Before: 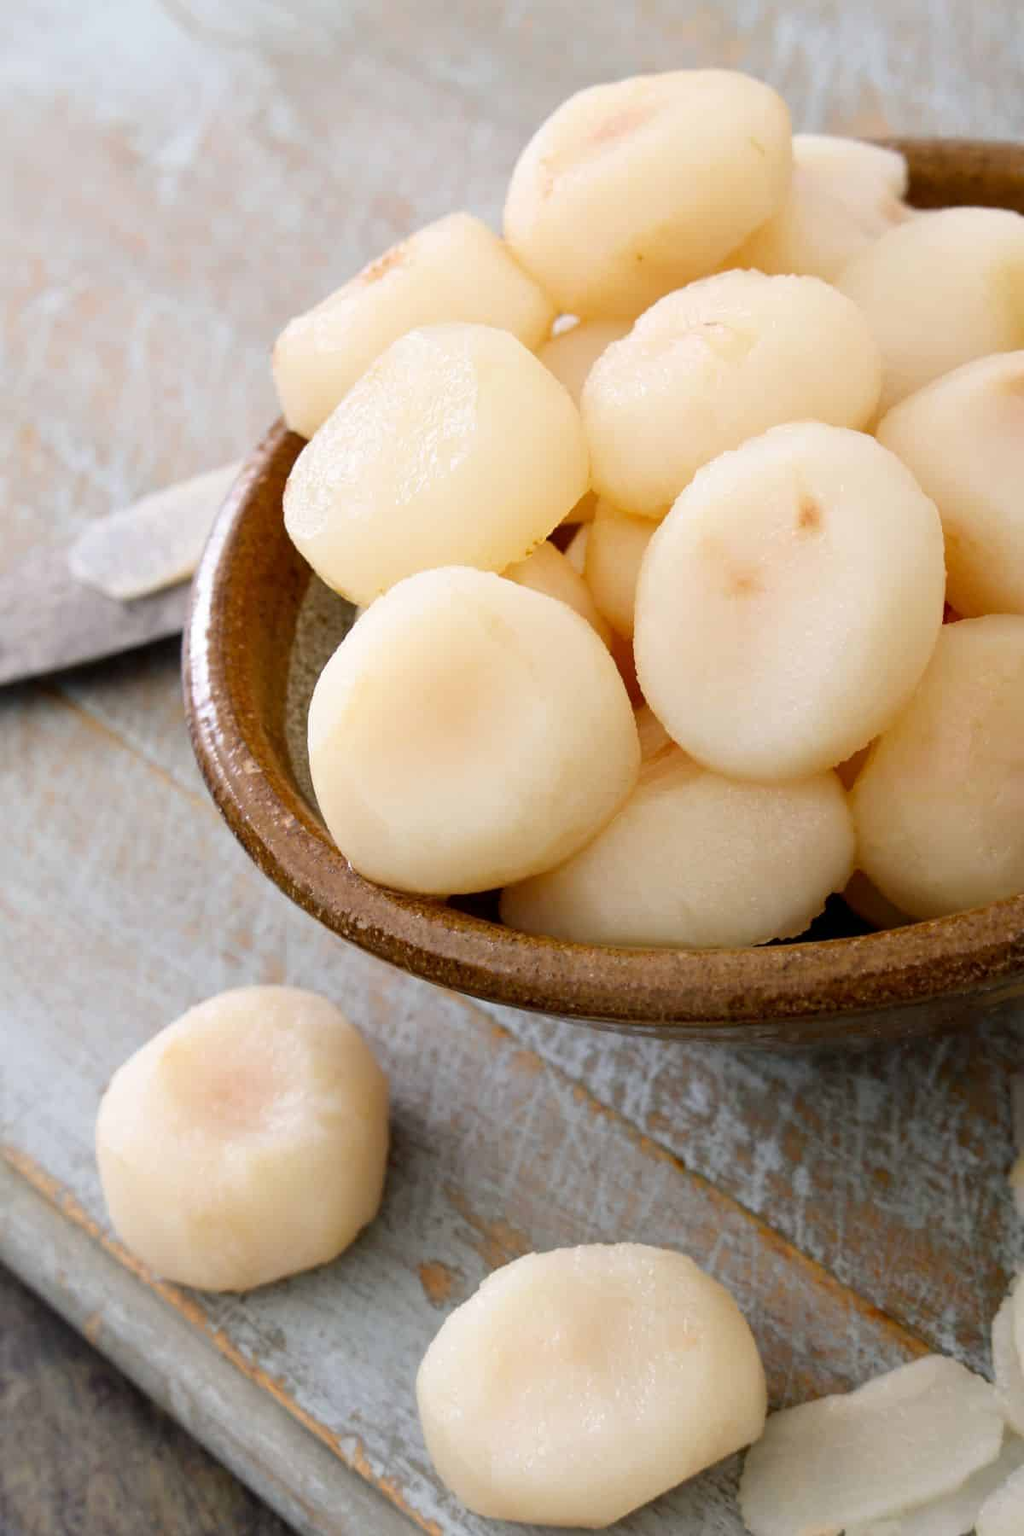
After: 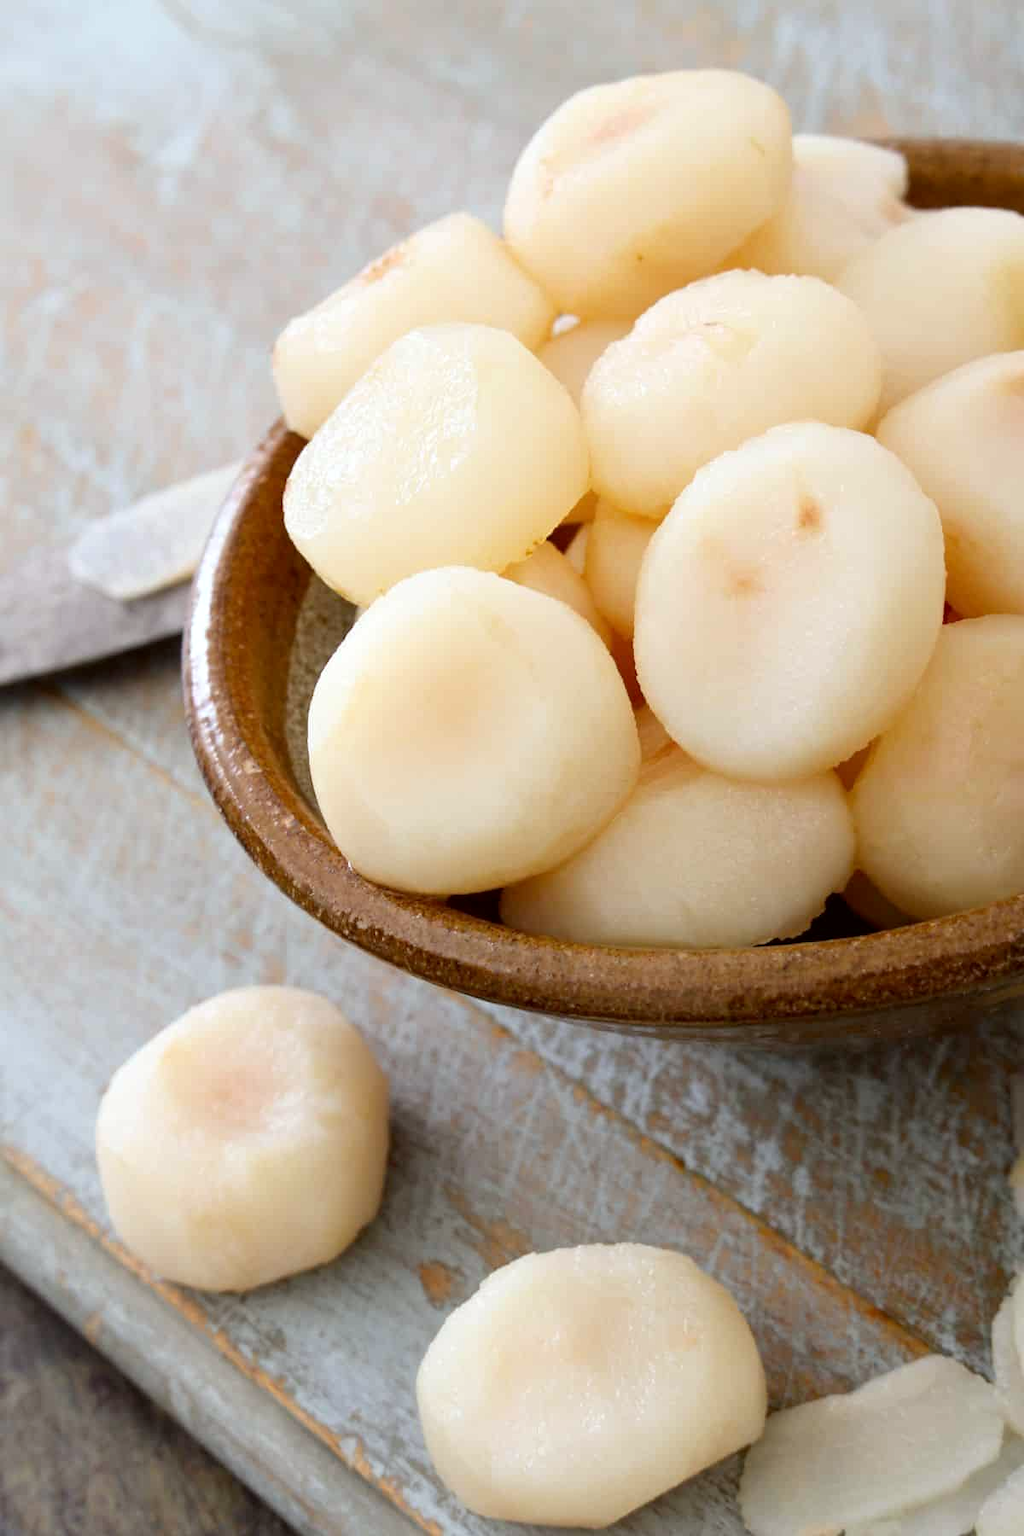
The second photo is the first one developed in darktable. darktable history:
color correction: highlights a* -2.84, highlights b* -2.84, shadows a* 2.22, shadows b* 2.93
exposure: exposure 0.084 EV, compensate exposure bias true, compensate highlight preservation false
